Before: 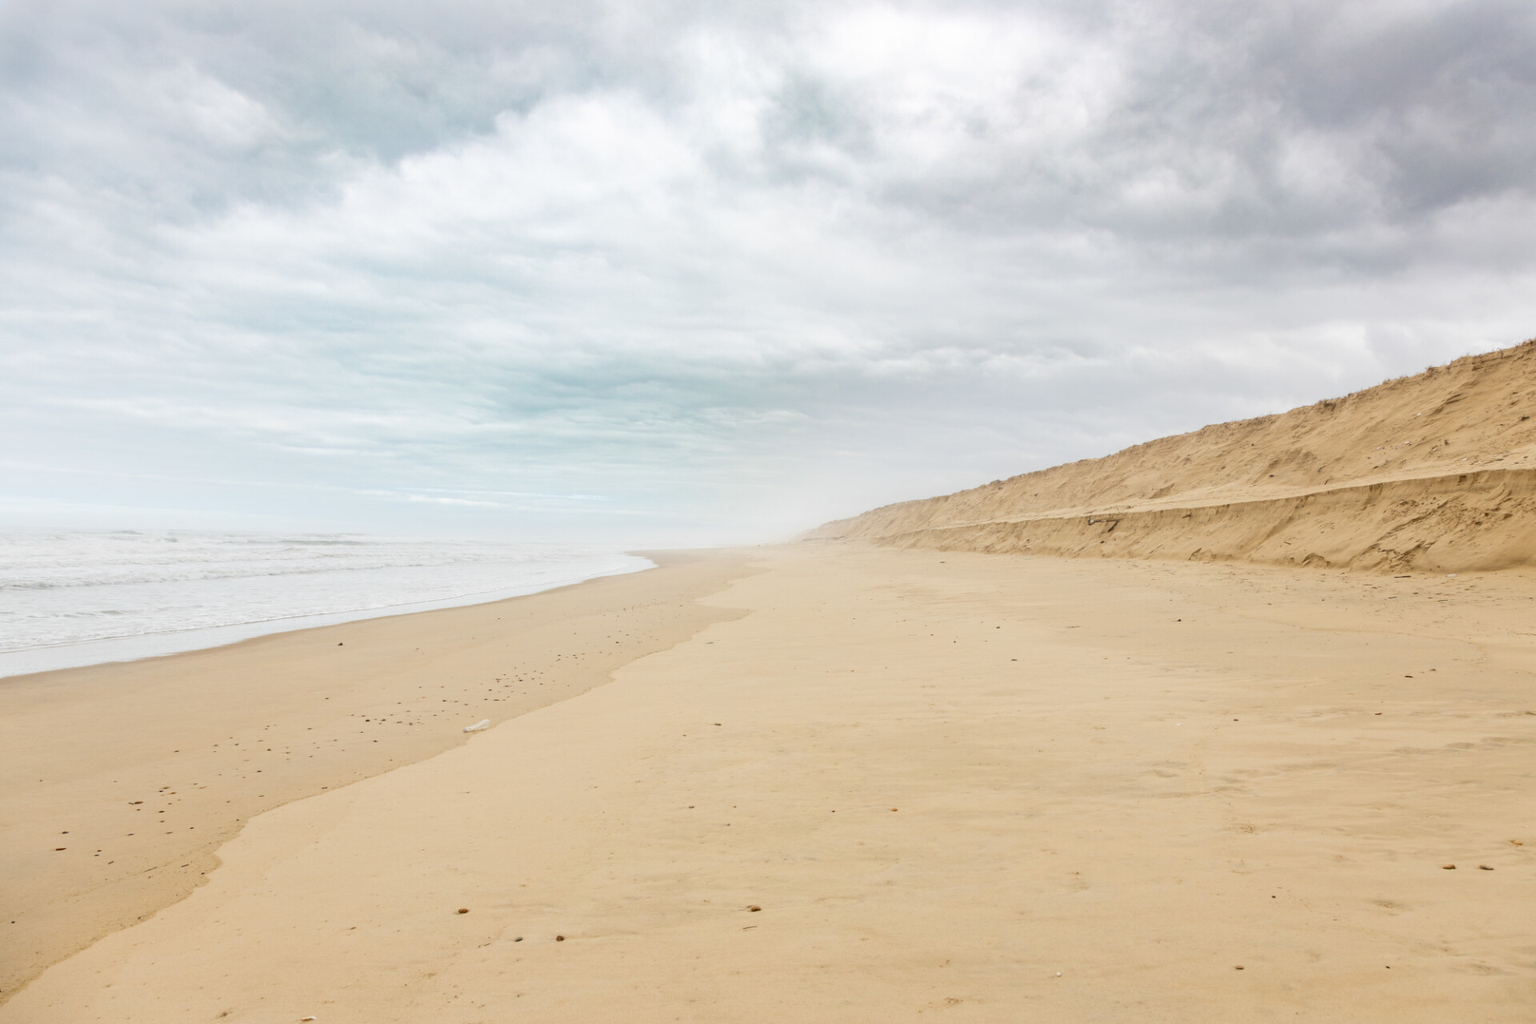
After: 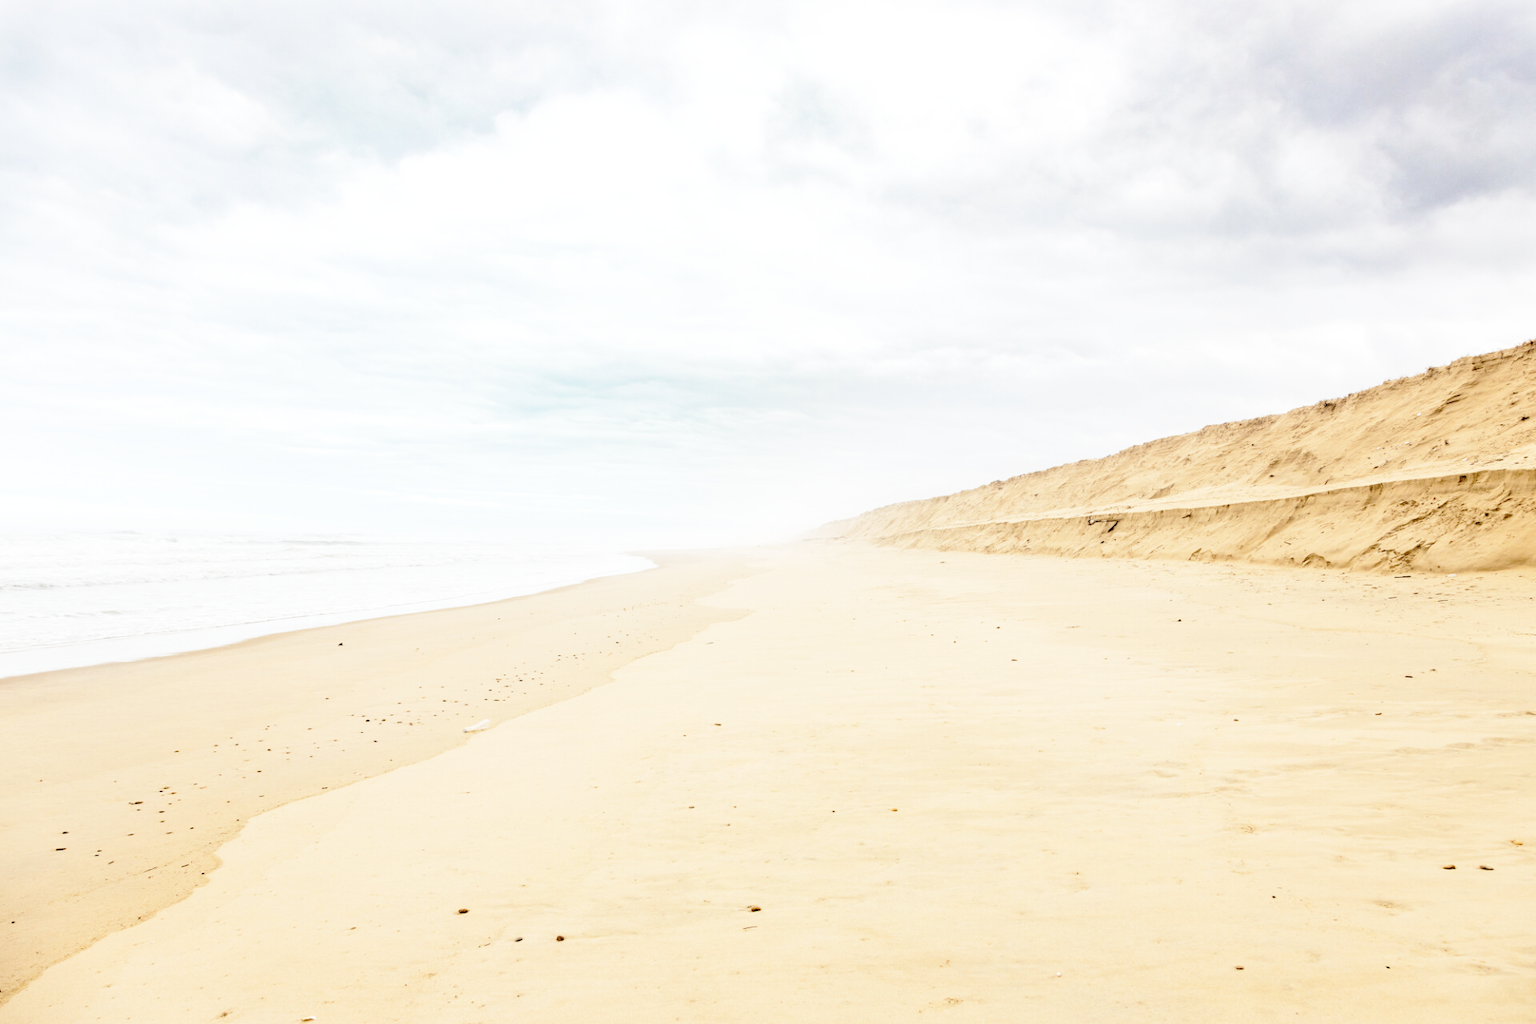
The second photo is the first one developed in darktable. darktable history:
rgb levels: levels [[0.034, 0.472, 0.904], [0, 0.5, 1], [0, 0.5, 1]]
base curve: curves: ch0 [(0, 0) (0.036, 0.037) (0.121, 0.228) (0.46, 0.76) (0.859, 0.983) (1, 1)], preserve colors none
